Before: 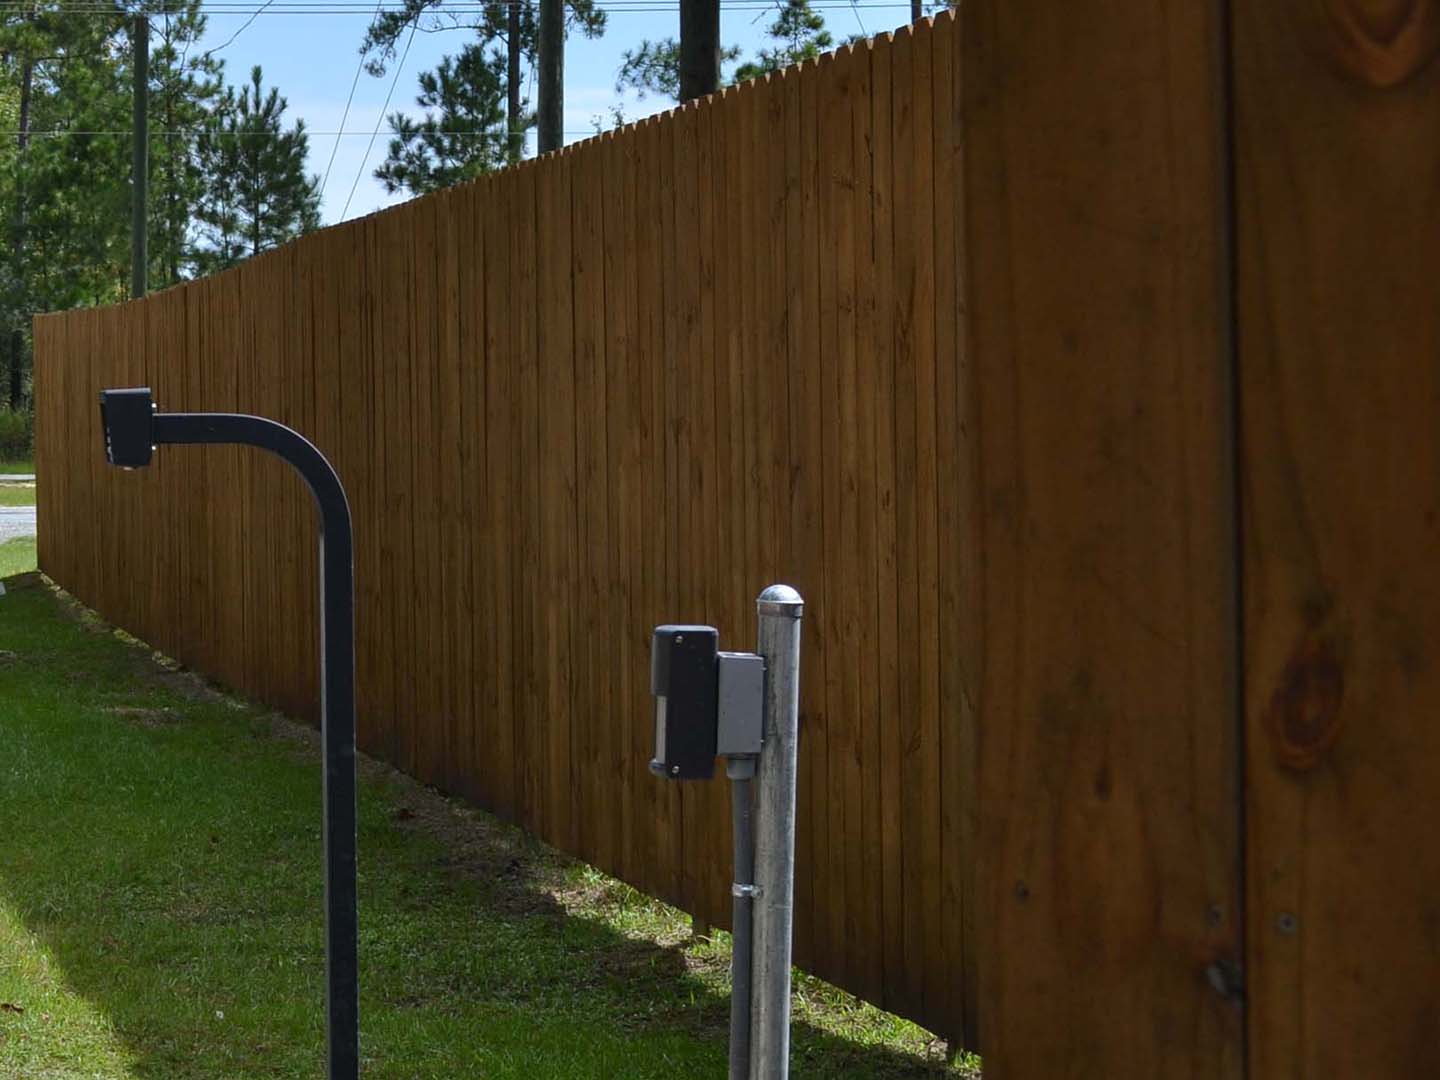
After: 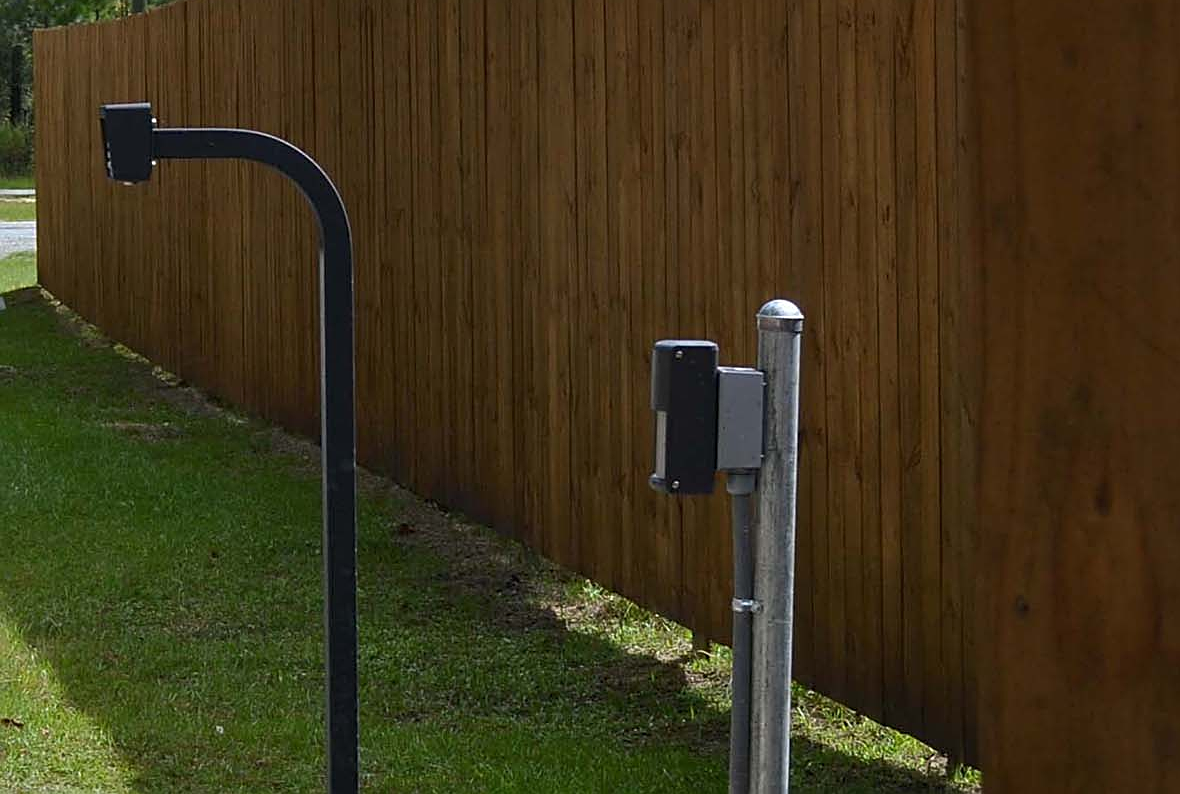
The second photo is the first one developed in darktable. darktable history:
tone equalizer: smoothing diameter 24.8%, edges refinement/feathering 12.24, preserve details guided filter
sharpen: on, module defaults
crop: top 26.403%, right 18%
